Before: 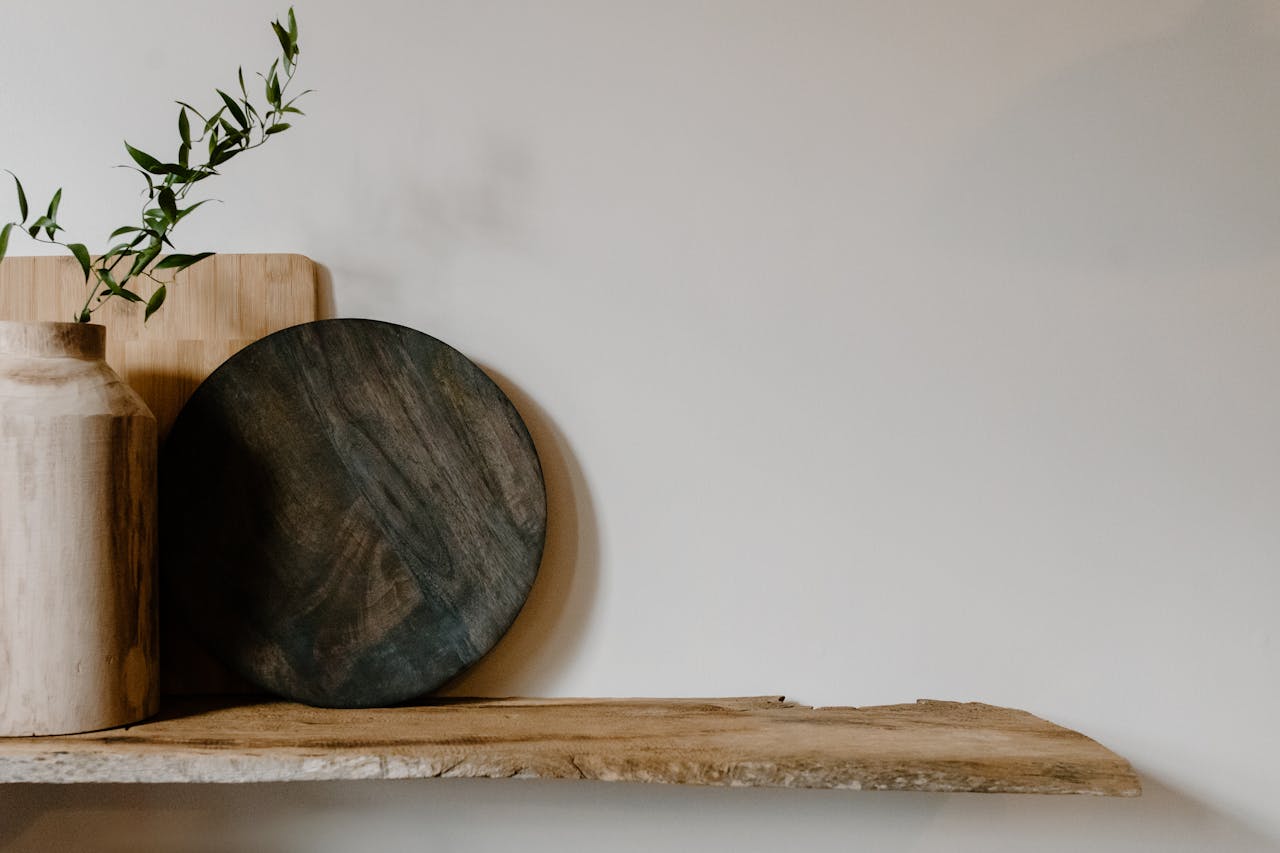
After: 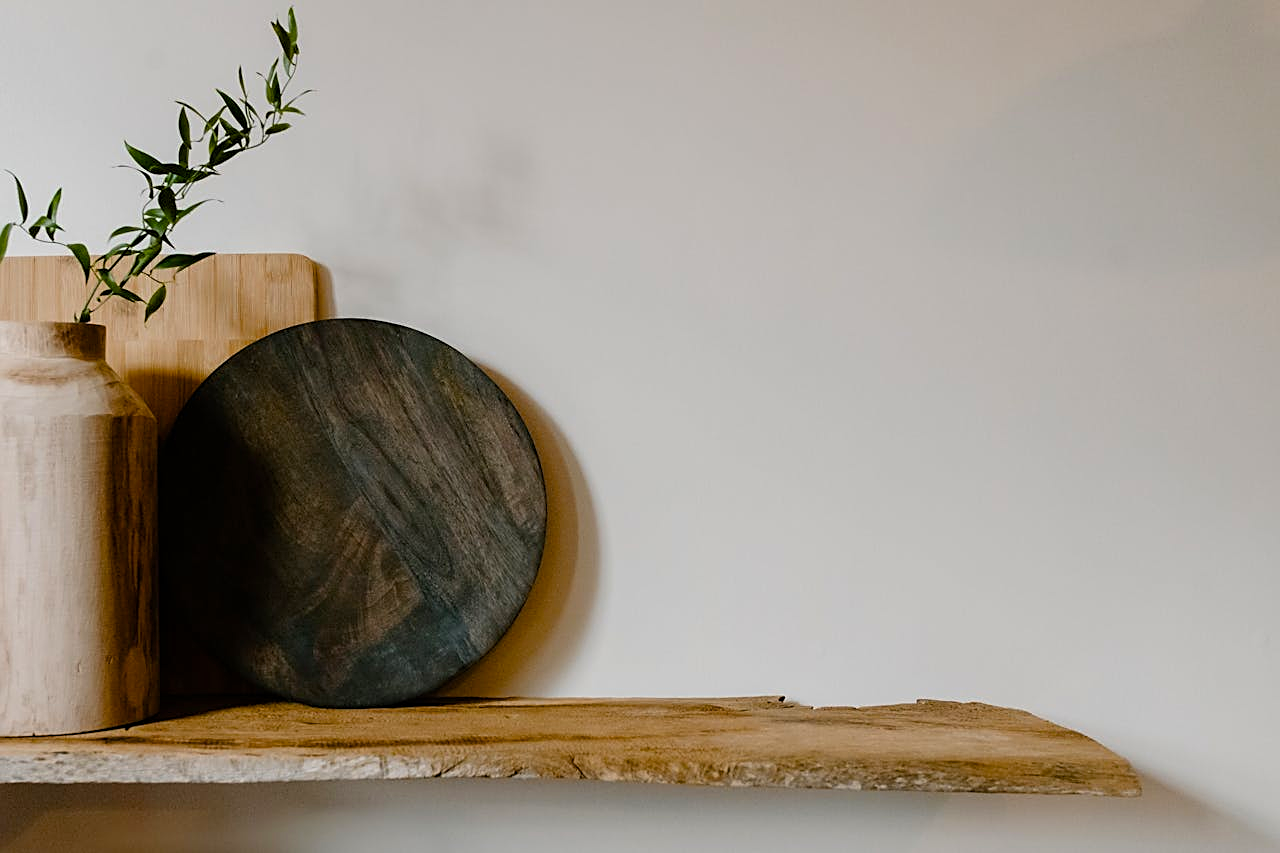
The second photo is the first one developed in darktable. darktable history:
color balance rgb: perceptual saturation grading › global saturation 36.459%
sharpen: on, module defaults
